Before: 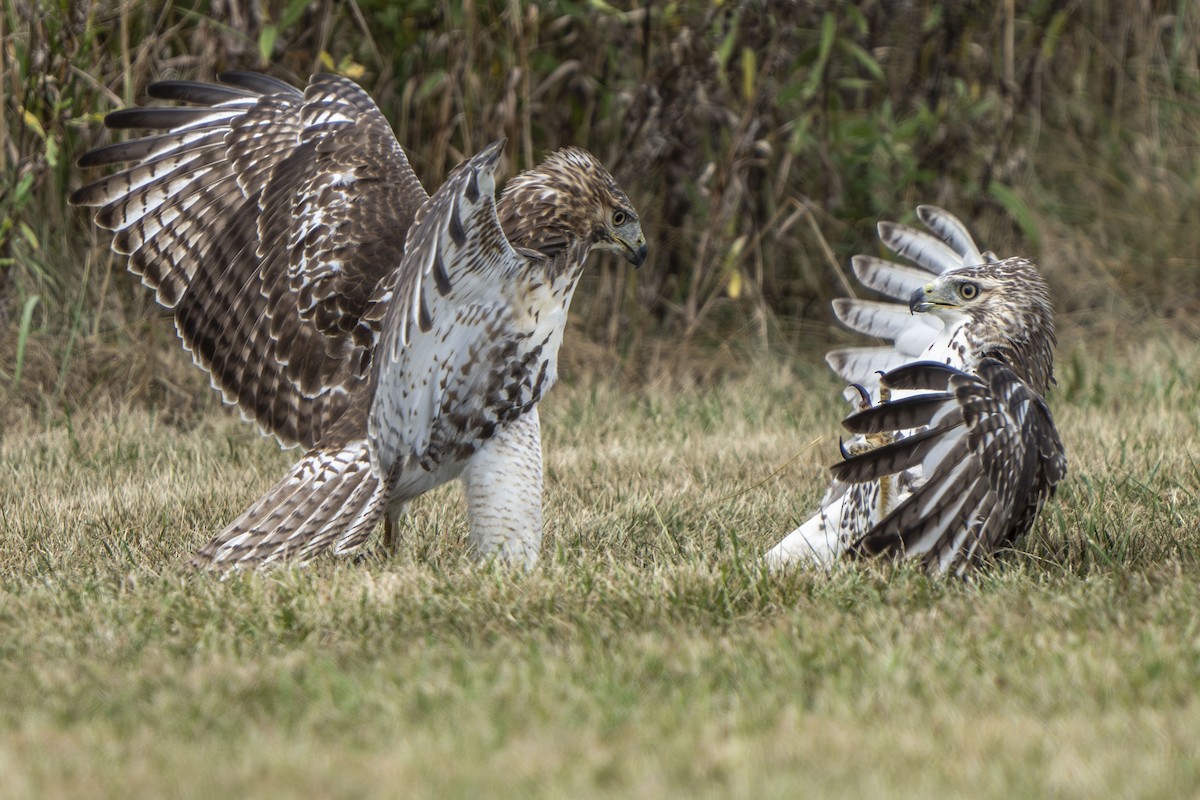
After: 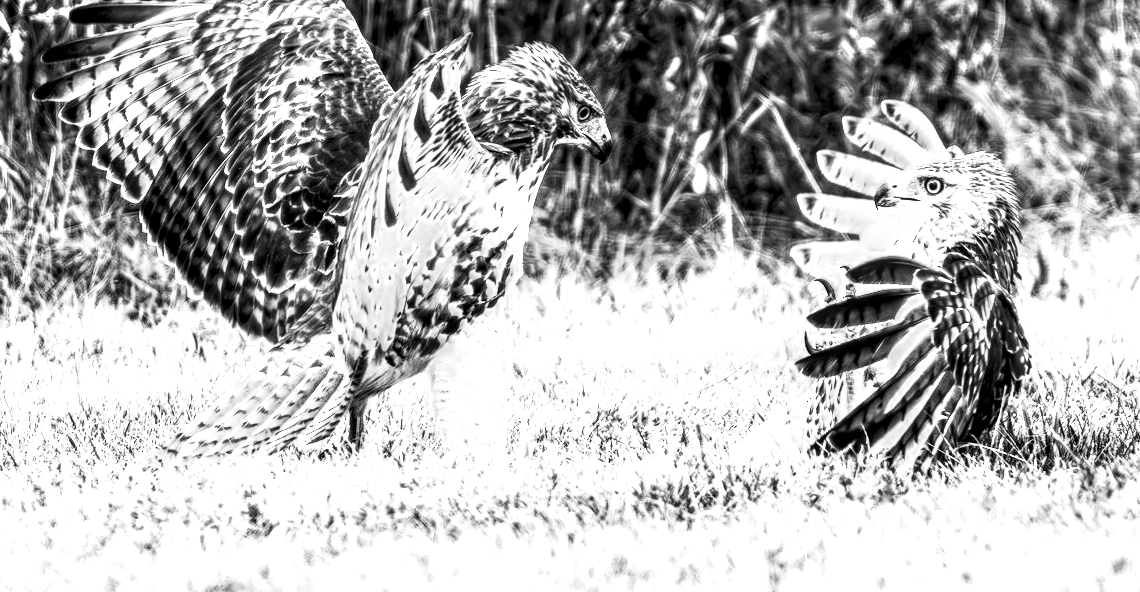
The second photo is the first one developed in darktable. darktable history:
filmic rgb: black relative exposure -7.75 EV, white relative exposure 4.4 EV, threshold 3 EV, hardness 3.76, latitude 50%, contrast 1.1, color science v5 (2021), contrast in shadows safe, contrast in highlights safe, enable highlight reconstruction true
exposure: black level correction 0.001, exposure 0.5 EV, compensate exposure bias true, compensate highlight preservation false
color zones: curves: ch0 [(0.002, 0.593) (0.143, 0.417) (0.285, 0.541) (0.455, 0.289) (0.608, 0.327) (0.727, 0.283) (0.869, 0.571) (1, 0.603)]; ch1 [(0, 0) (0.143, 0) (0.286, 0) (0.429, 0) (0.571, 0) (0.714, 0) (0.857, 0)]
crop and rotate: left 2.991%, top 13.302%, right 1.981%, bottom 12.636%
local contrast: highlights 79%, shadows 56%, detail 175%, midtone range 0.428
rotate and perspective: crop left 0, crop top 0
contrast brightness saturation: contrast 0.83, brightness 0.59, saturation 0.59
